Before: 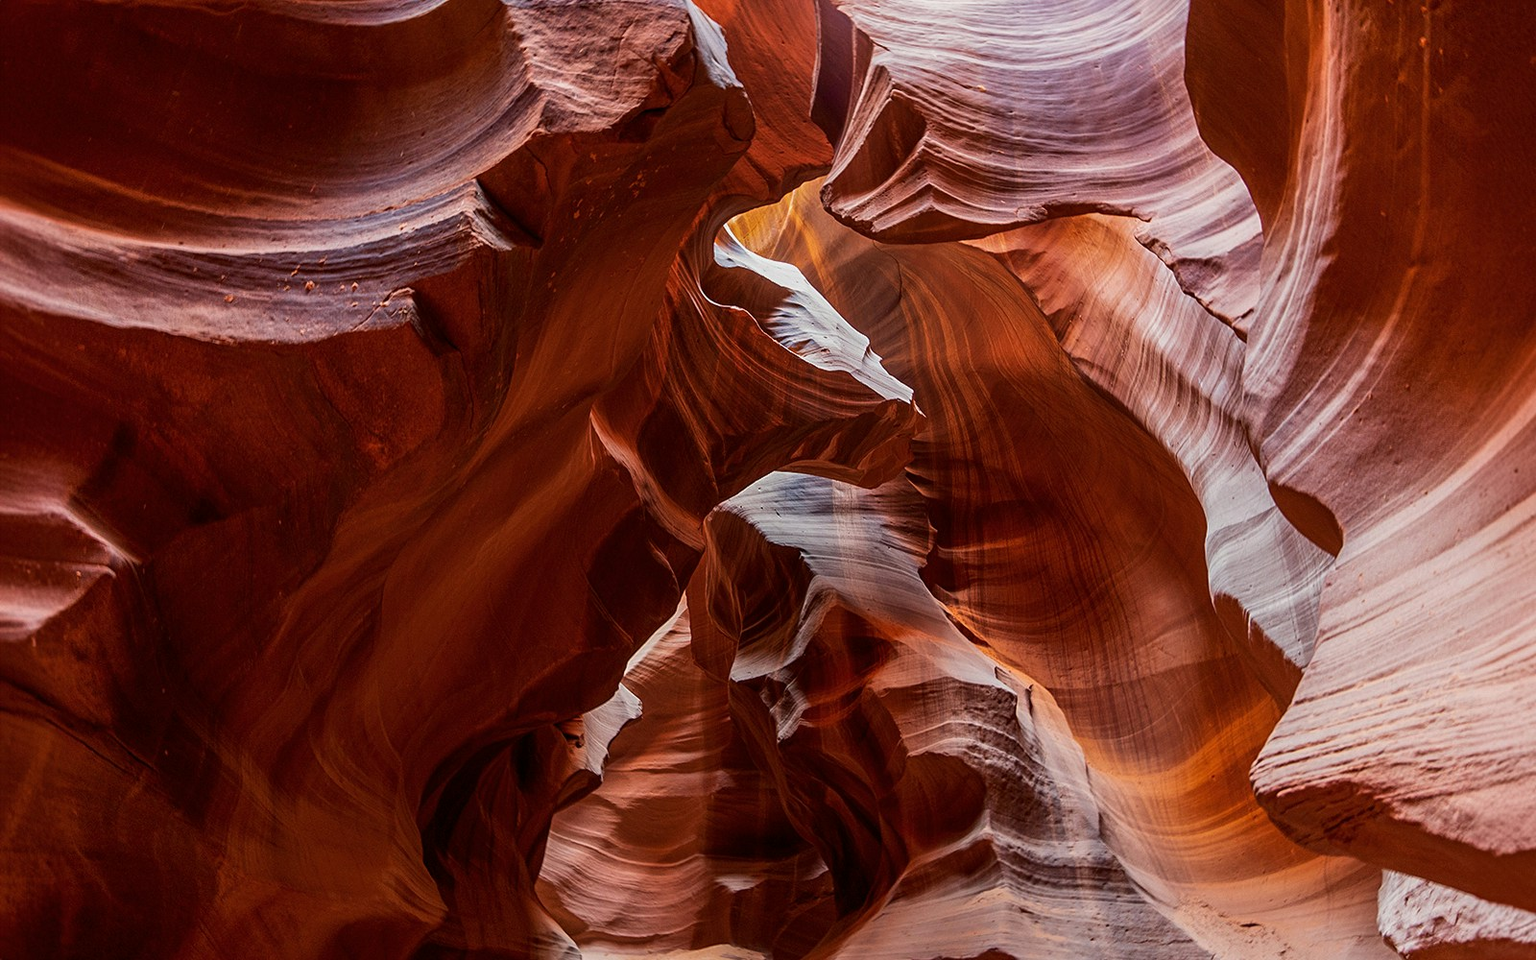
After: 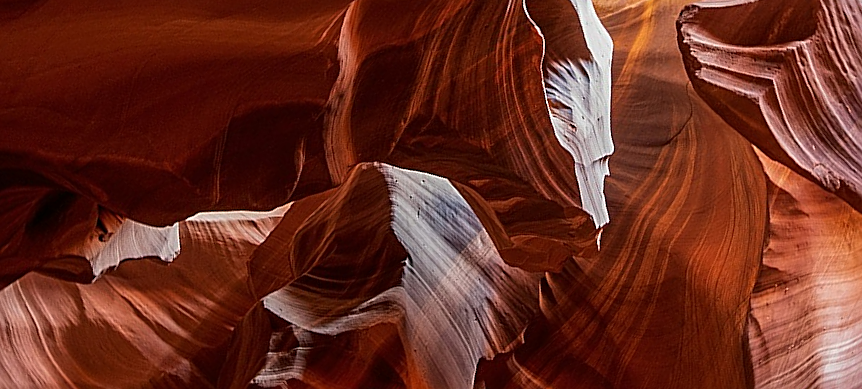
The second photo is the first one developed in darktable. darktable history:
sharpen: on, module defaults
tone equalizer: on, module defaults
crop and rotate: angle -44.75°, top 16.786%, right 0.954%, bottom 11.67%
